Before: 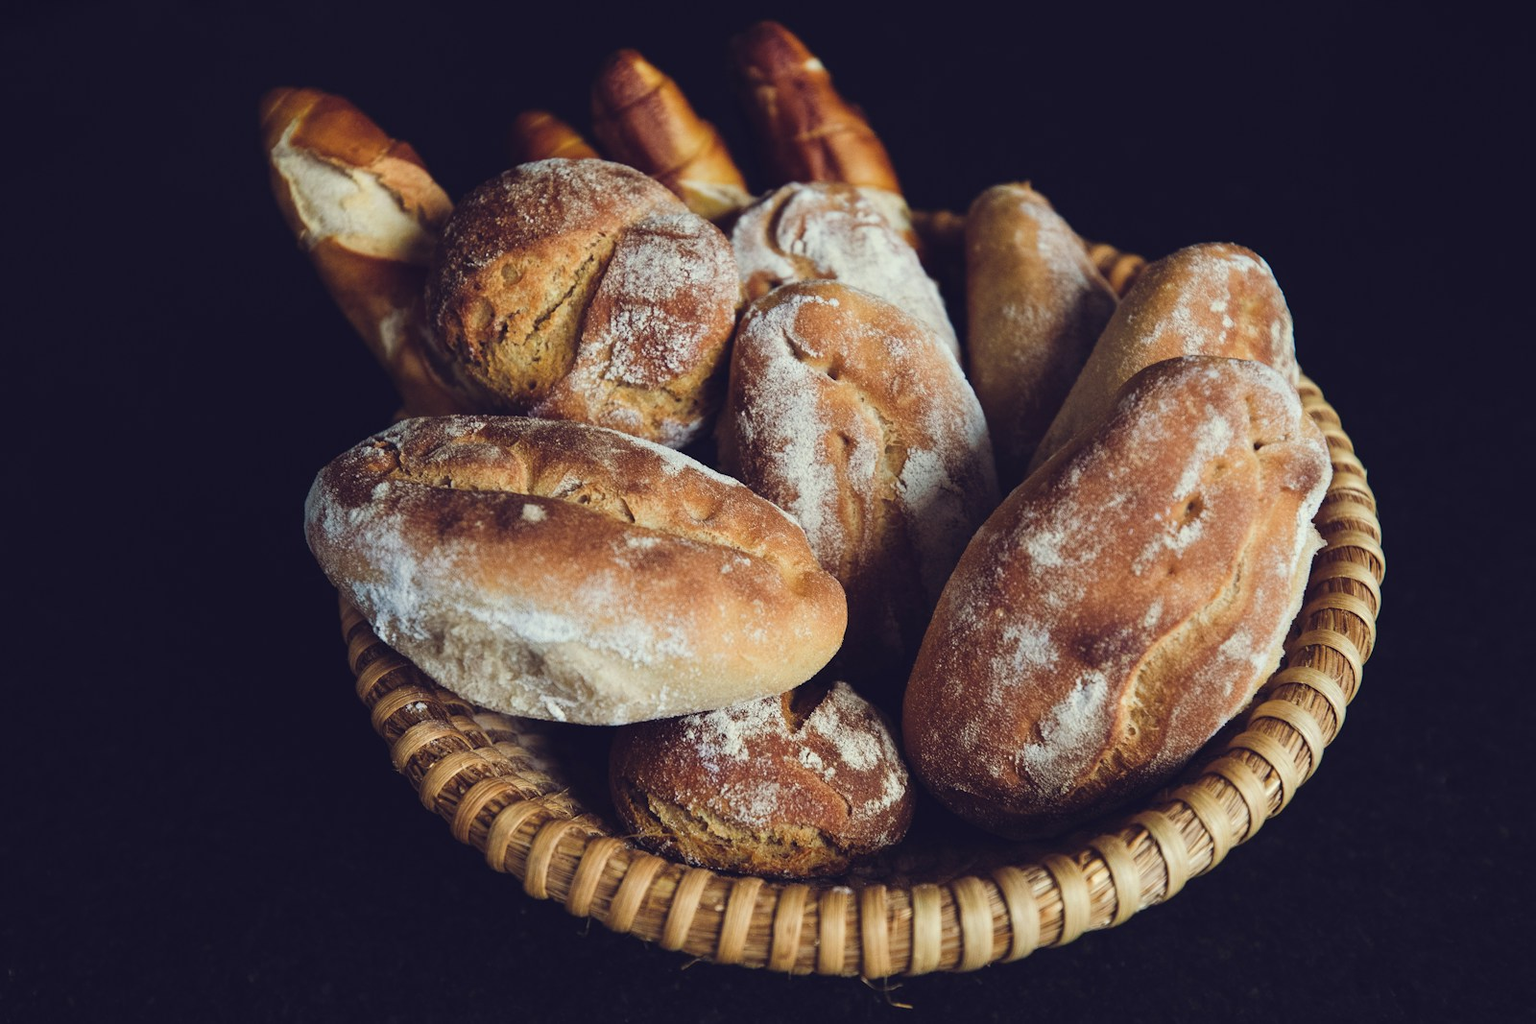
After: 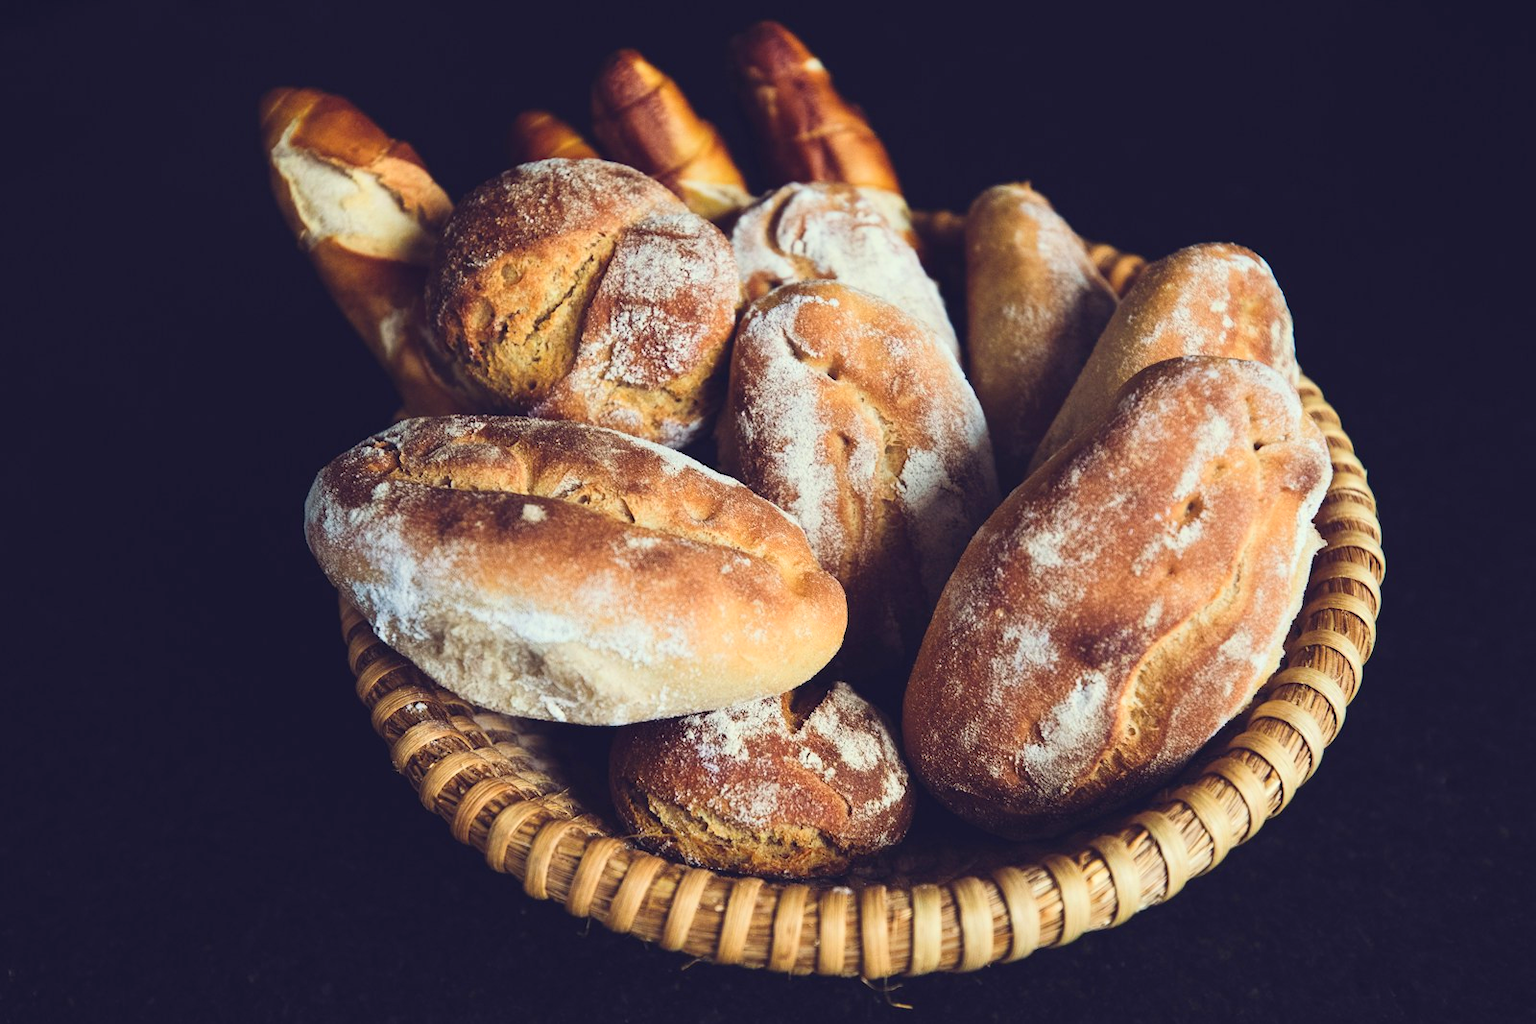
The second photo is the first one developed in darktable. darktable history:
contrast brightness saturation: contrast 0.196, brightness 0.168, saturation 0.217
